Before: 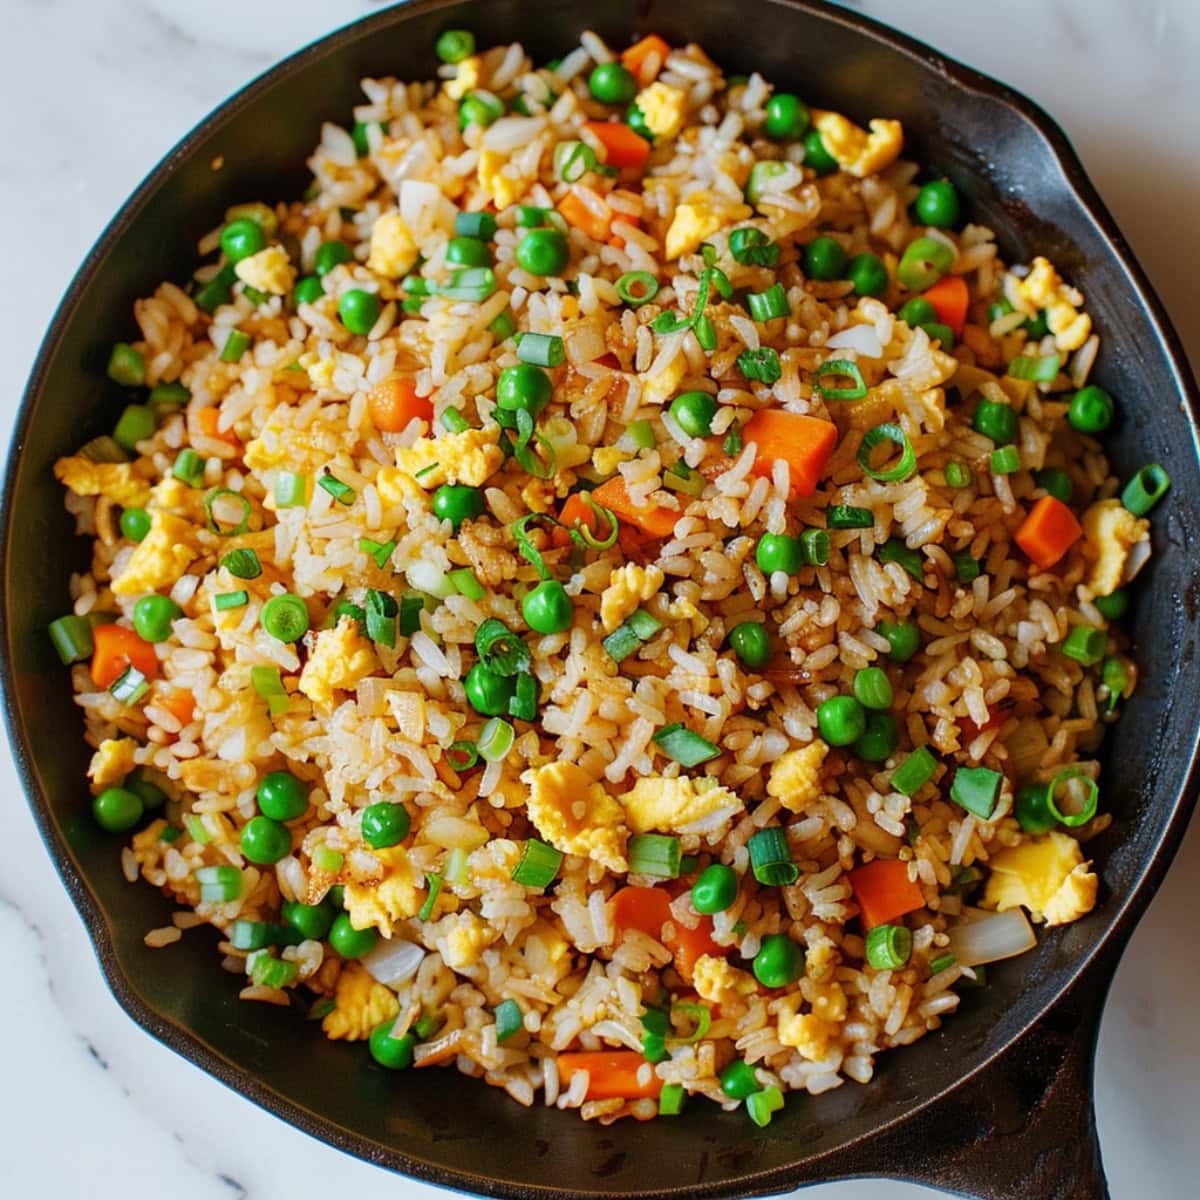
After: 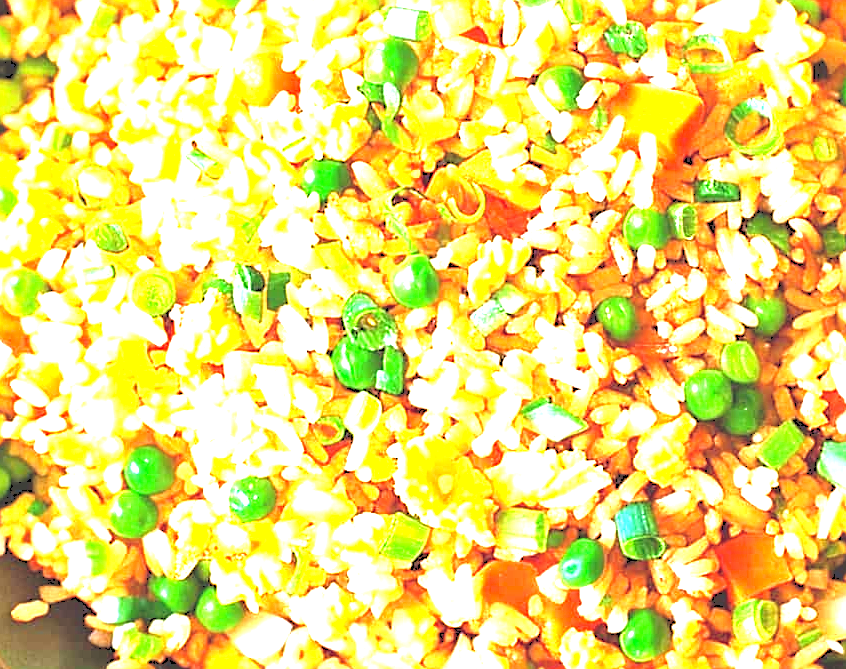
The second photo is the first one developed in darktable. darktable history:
exposure: exposure 0.565 EV, compensate highlight preservation false
crop: left 11.12%, top 27.195%, right 18.321%, bottom 16.998%
levels: levels [0, 0.281, 0.562]
tone curve: curves: ch0 [(0, 0) (0.003, 0.144) (0.011, 0.149) (0.025, 0.159) (0.044, 0.183) (0.069, 0.207) (0.1, 0.236) (0.136, 0.269) (0.177, 0.303) (0.224, 0.339) (0.277, 0.38) (0.335, 0.428) (0.399, 0.478) (0.468, 0.539) (0.543, 0.604) (0.623, 0.679) (0.709, 0.755) (0.801, 0.836) (0.898, 0.918) (1, 1)], color space Lab, independent channels, preserve colors none
sharpen: on, module defaults
tone equalizer: -7 EV 0.21 EV, -6 EV 0.099 EV, -5 EV 0.059 EV, -4 EV 0.034 EV, -2 EV -0.028 EV, -1 EV -0.058 EV, +0 EV -0.068 EV
